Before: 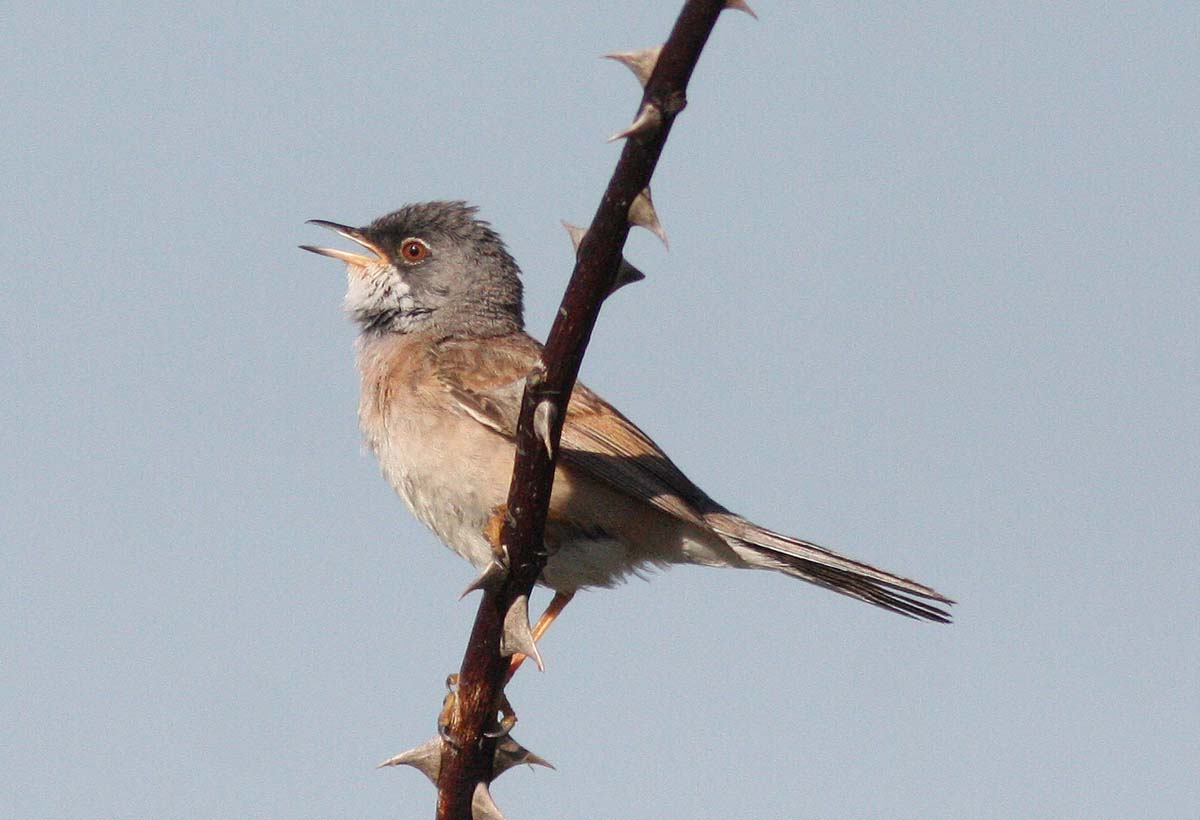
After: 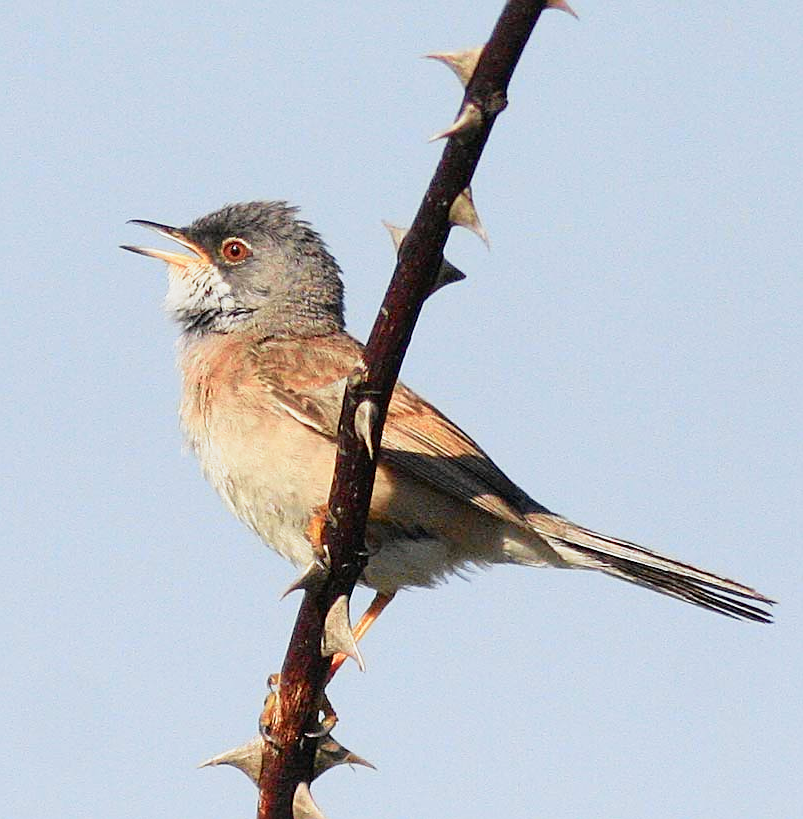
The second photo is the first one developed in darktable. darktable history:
tone curve: curves: ch0 [(0, 0) (0.07, 0.052) (0.23, 0.254) (0.486, 0.53) (0.822, 0.825) (0.994, 0.955)]; ch1 [(0, 0) (0.226, 0.261) (0.379, 0.442) (0.469, 0.472) (0.495, 0.495) (0.514, 0.504) (0.561, 0.568) (0.59, 0.612) (1, 1)]; ch2 [(0, 0) (0.269, 0.299) (0.459, 0.441) (0.498, 0.499) (0.523, 0.52) (0.551, 0.576) (0.629, 0.643) (0.659, 0.681) (0.718, 0.764) (1, 1)], color space Lab, independent channels, preserve colors none
sharpen: on, module defaults
base curve: curves: ch0 [(0, 0) (0.688, 0.865) (1, 1)], exposure shift 0.01, preserve colors none
crop and rotate: left 14.926%, right 18.09%
